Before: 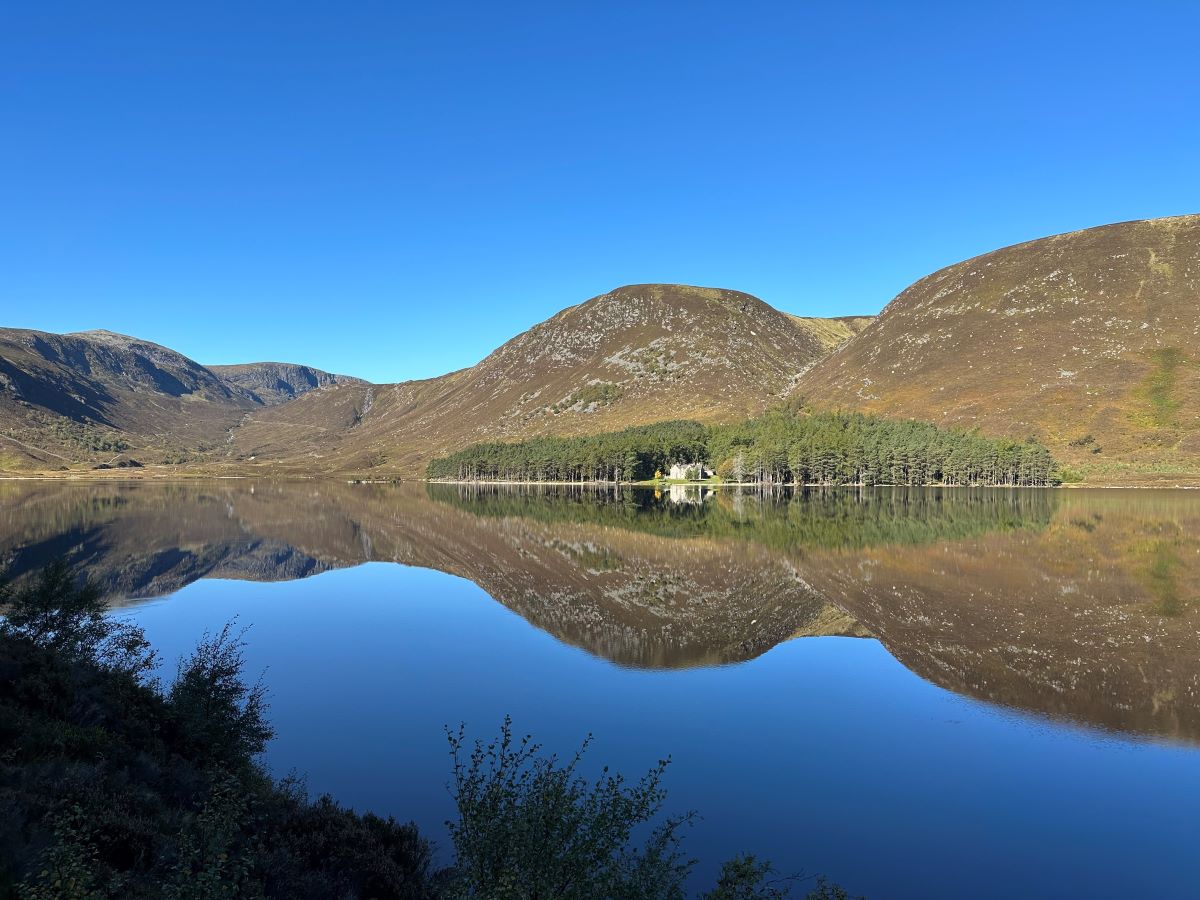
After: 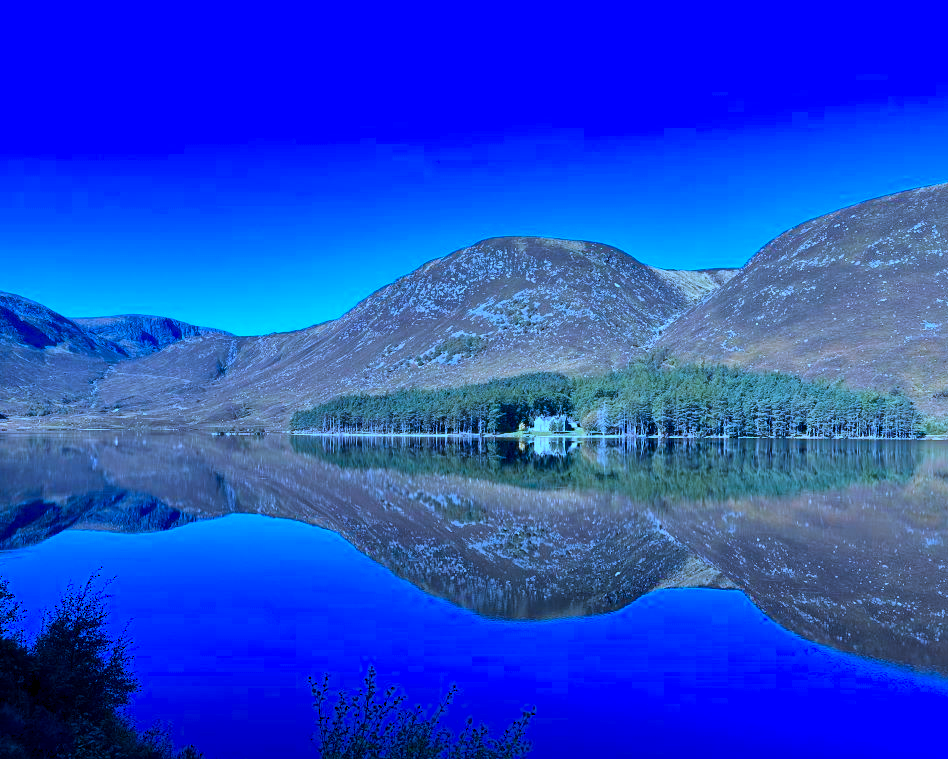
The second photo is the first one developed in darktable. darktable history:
crop: left 11.367%, top 5.399%, right 9.571%, bottom 10.185%
local contrast: mode bilateral grid, contrast 19, coarseness 50, detail 132%, midtone range 0.2
color calibration: output R [0.994, 0.059, -0.119, 0], output G [-0.036, 1.09, -0.119, 0], output B [0.078, -0.108, 0.961, 0], illuminant custom, x 0.461, y 0.428, temperature 2628.34 K
